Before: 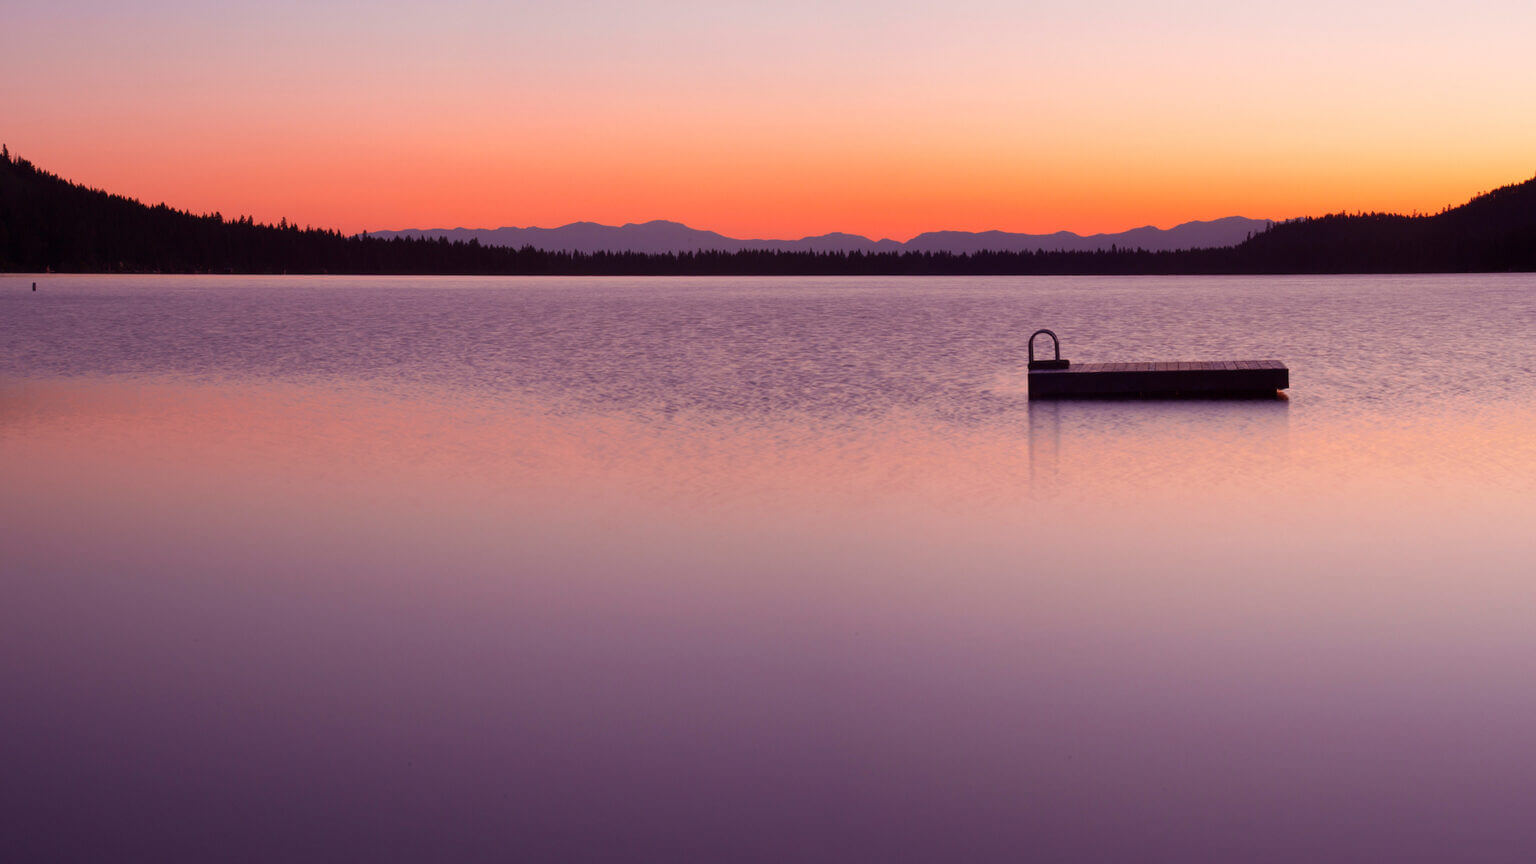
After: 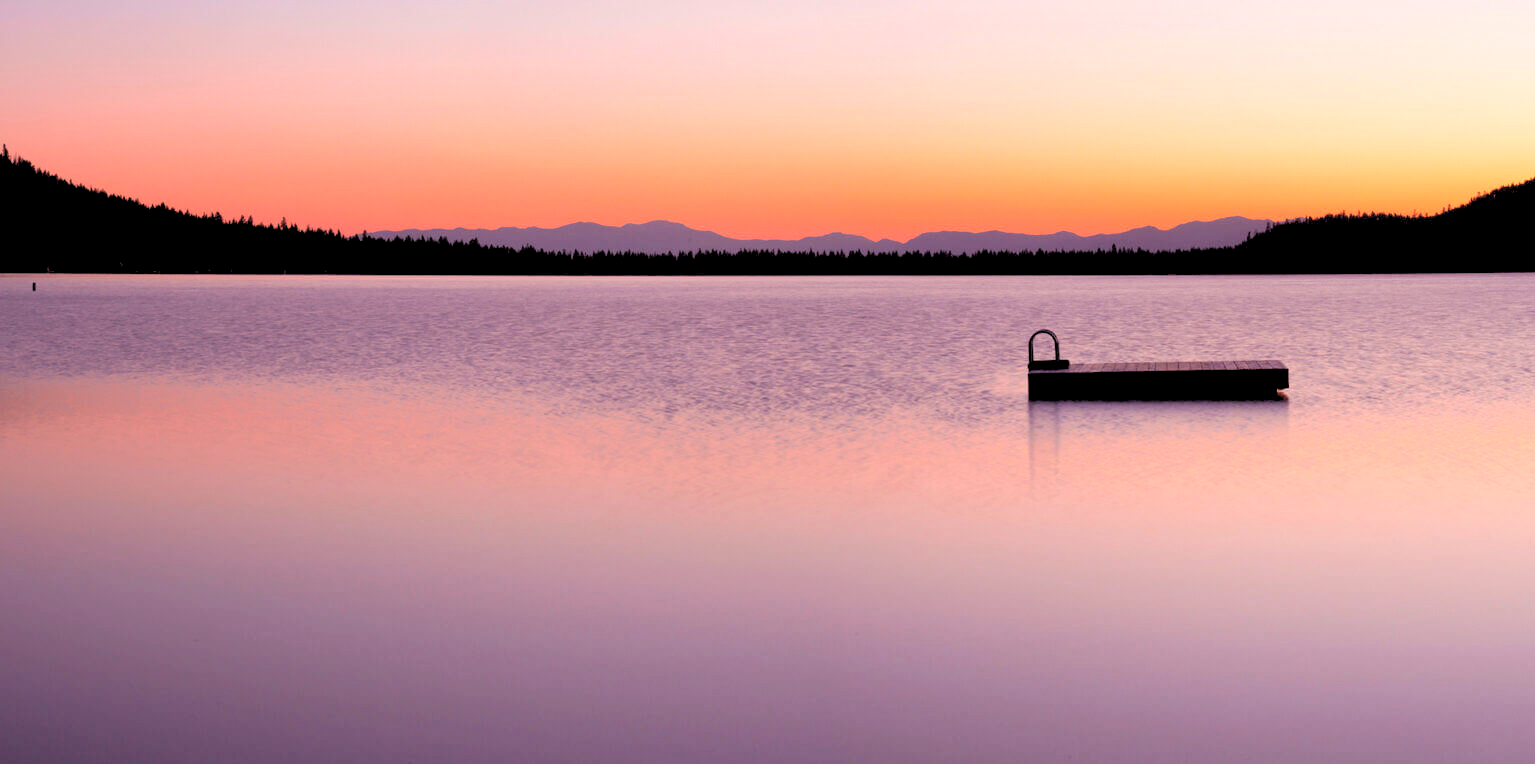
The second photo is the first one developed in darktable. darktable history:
rgb levels: levels [[0.01, 0.419, 0.839], [0, 0.5, 1], [0, 0.5, 1]]
crop and rotate: top 0%, bottom 11.49%
contrast brightness saturation: brightness 0.13
